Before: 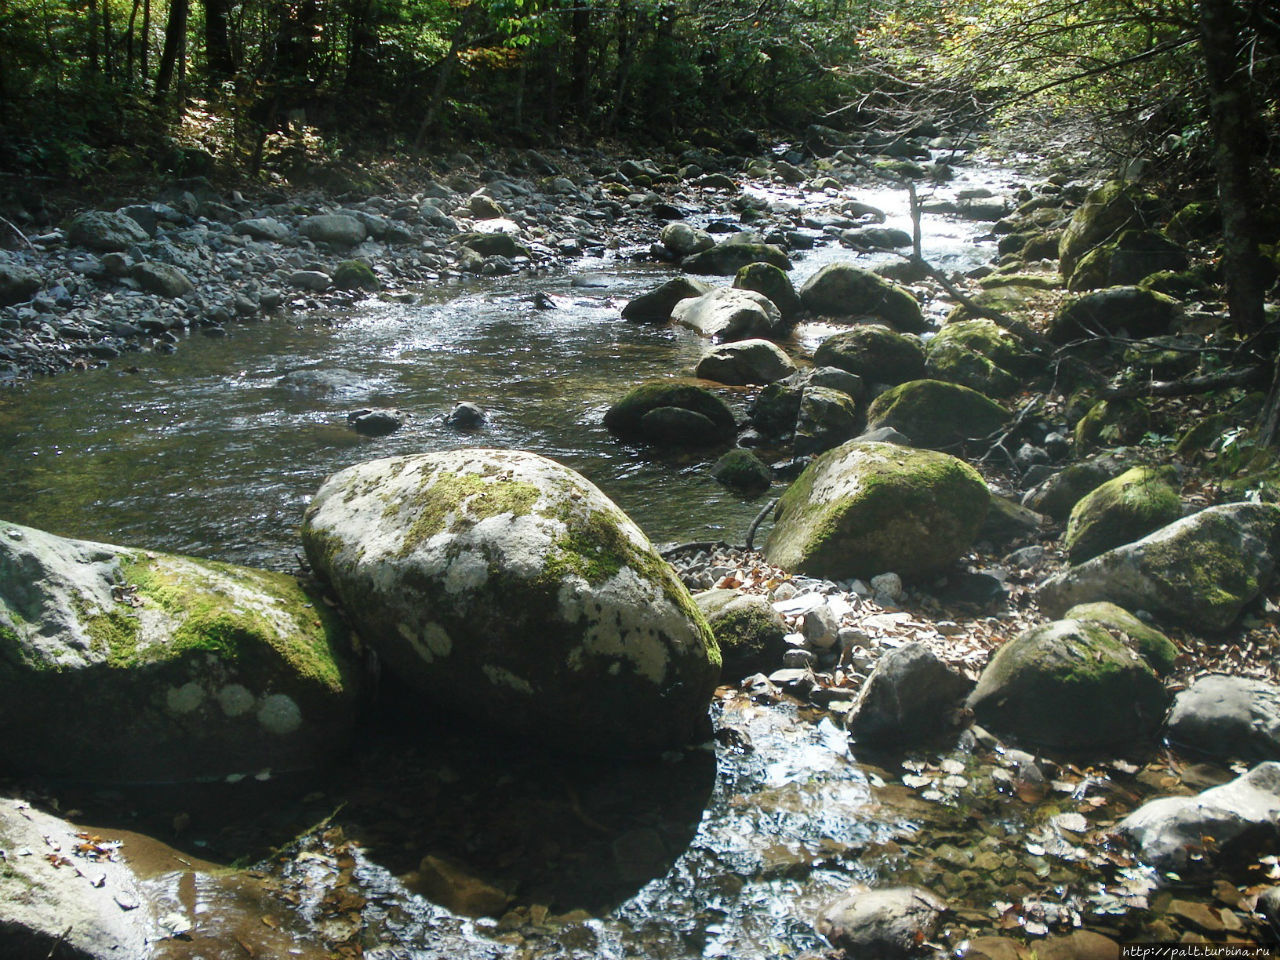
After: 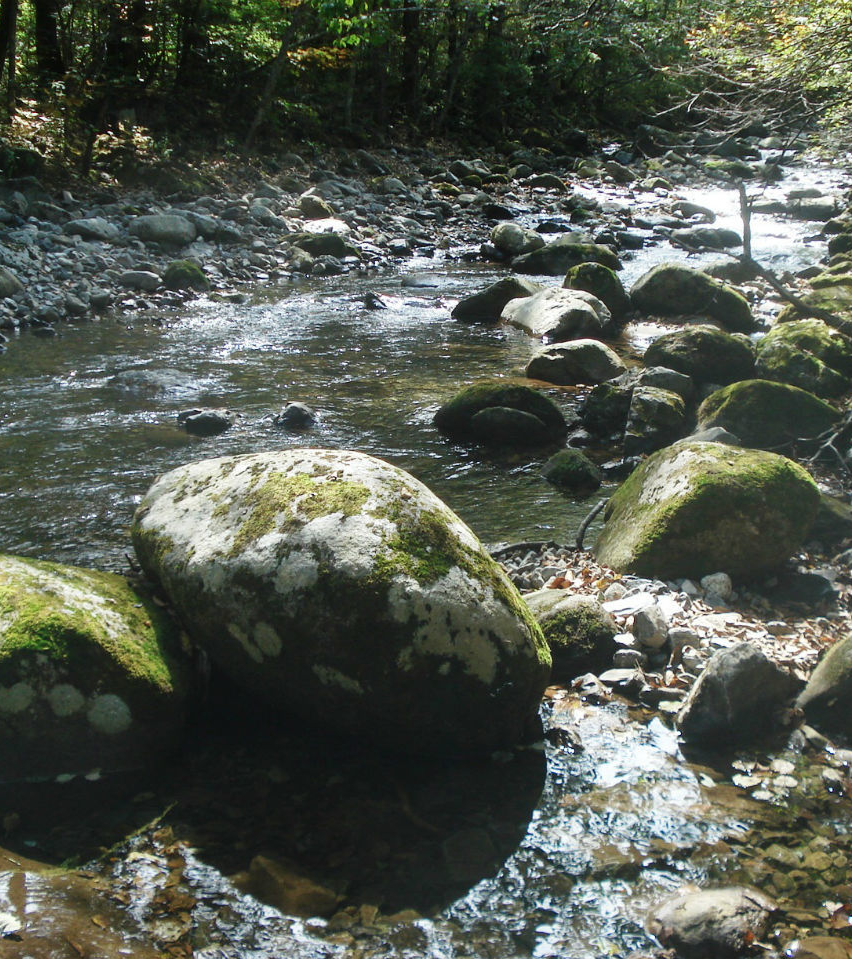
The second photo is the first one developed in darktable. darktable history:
crop and rotate: left 13.346%, right 20.066%
